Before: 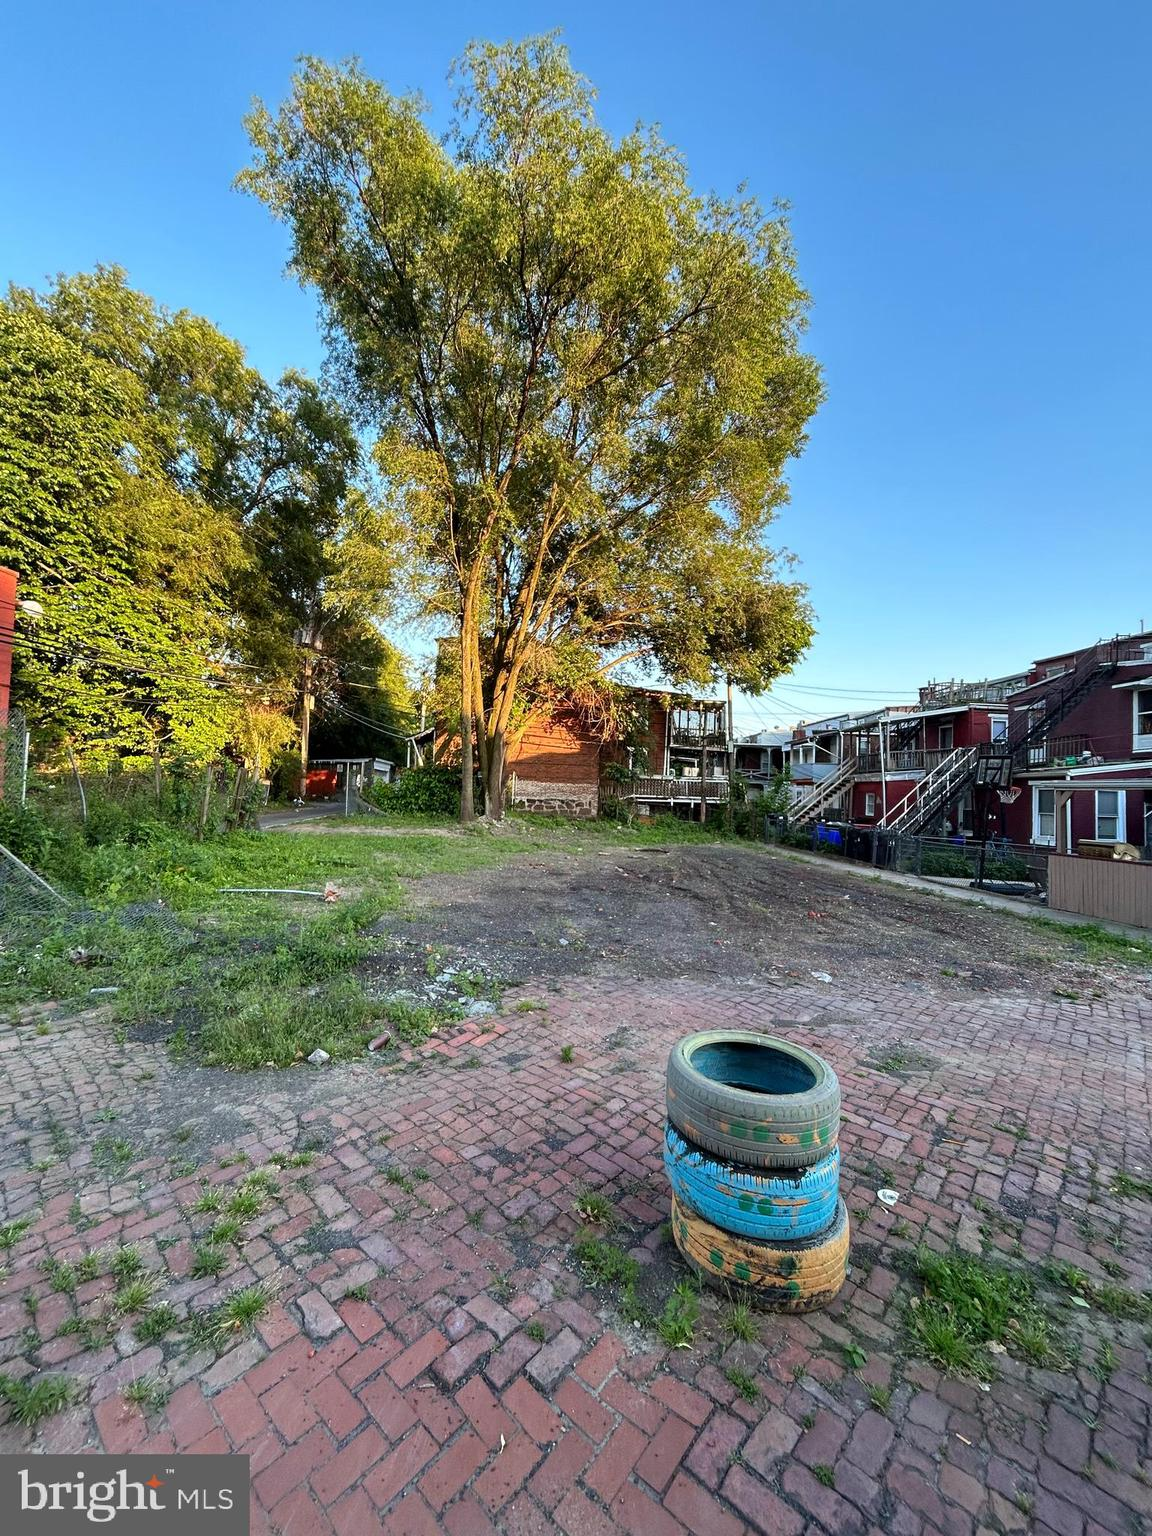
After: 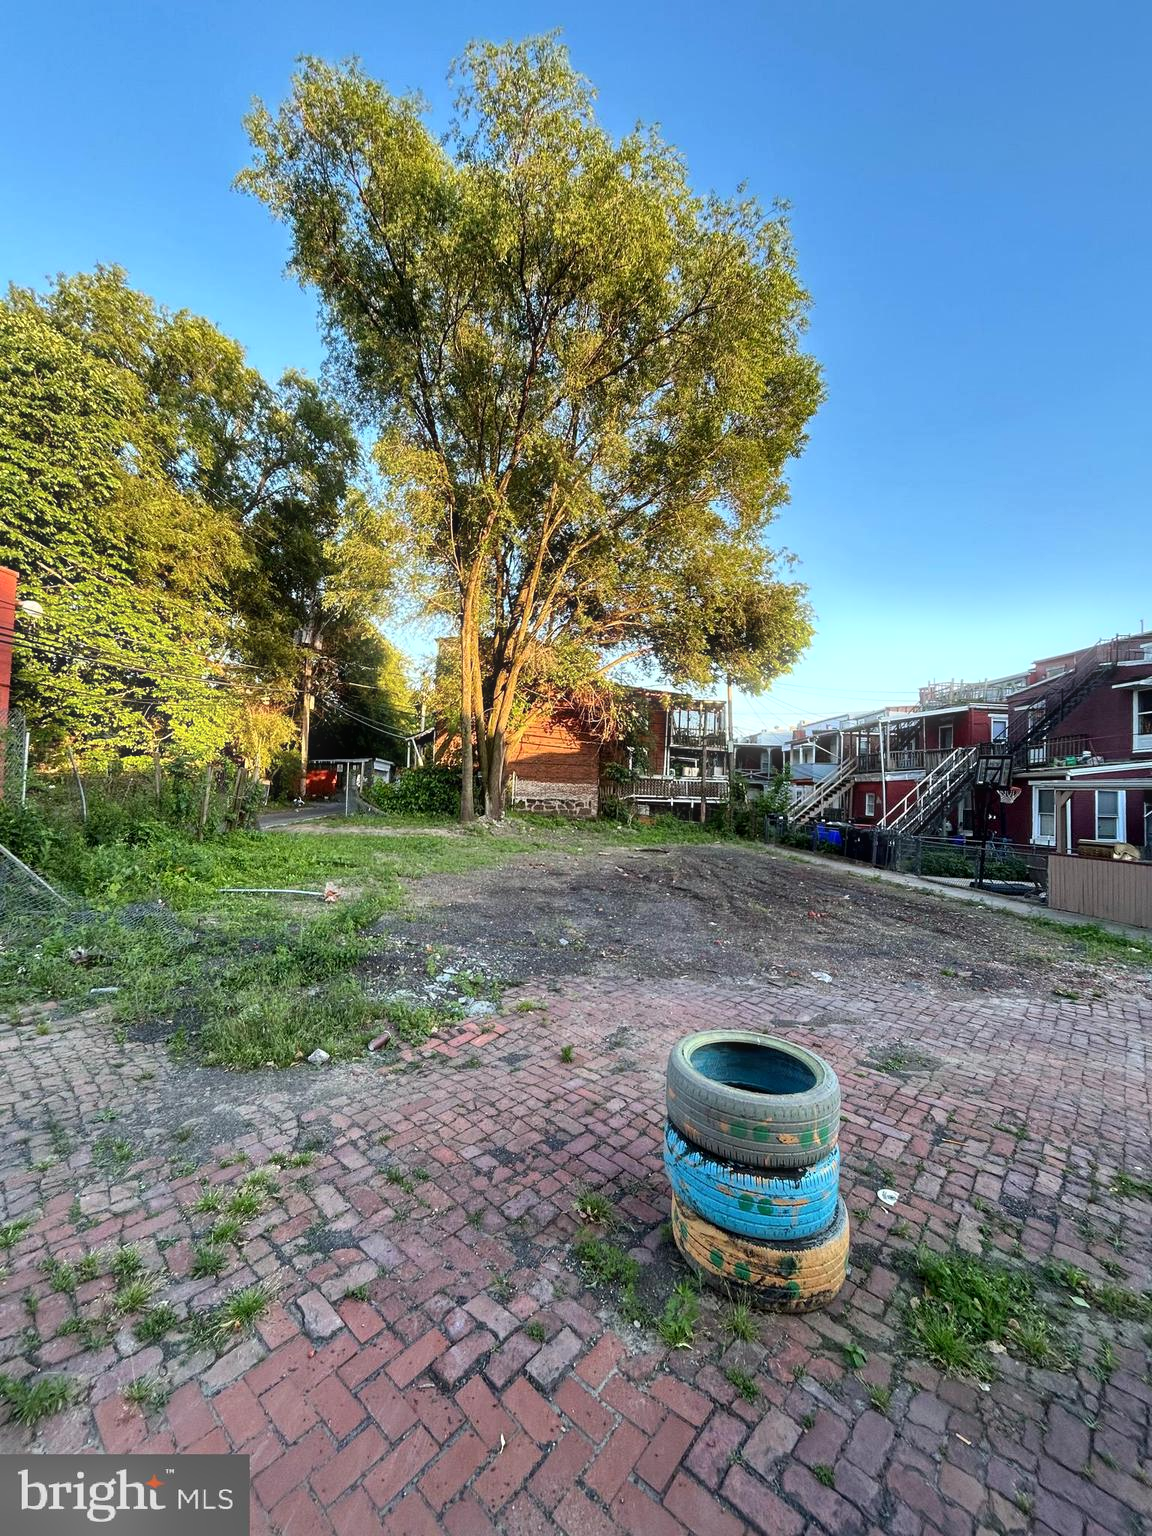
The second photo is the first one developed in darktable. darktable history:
bloom: size 5%, threshold 95%, strength 15%
local contrast: mode bilateral grid, contrast 20, coarseness 50, detail 120%, midtone range 0.2
